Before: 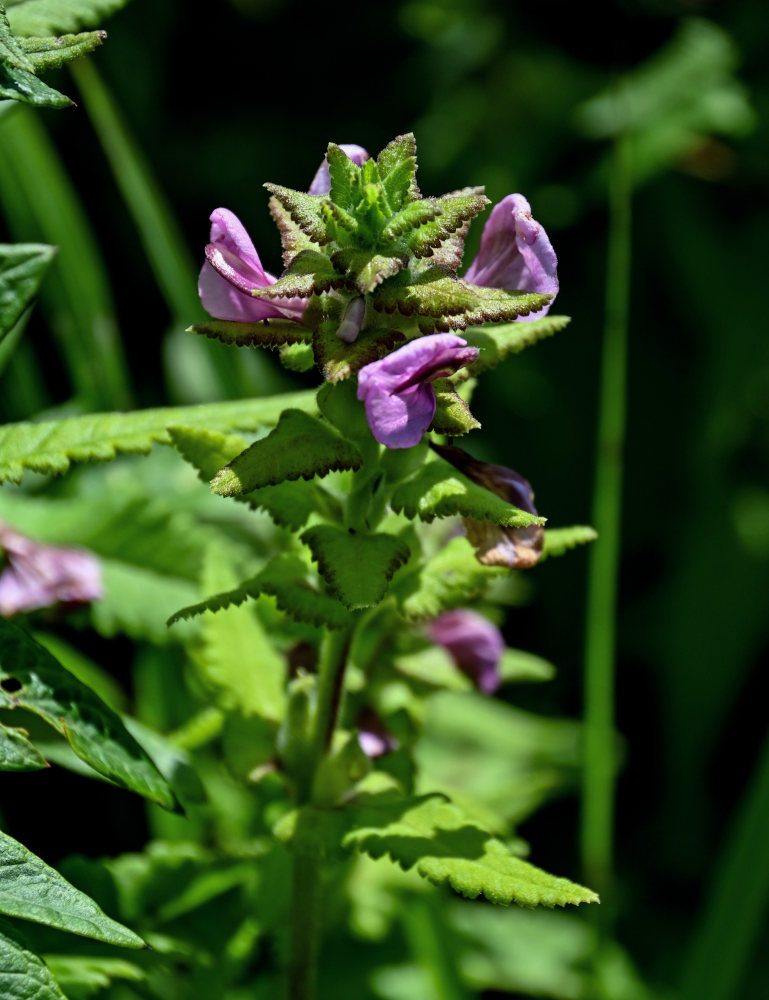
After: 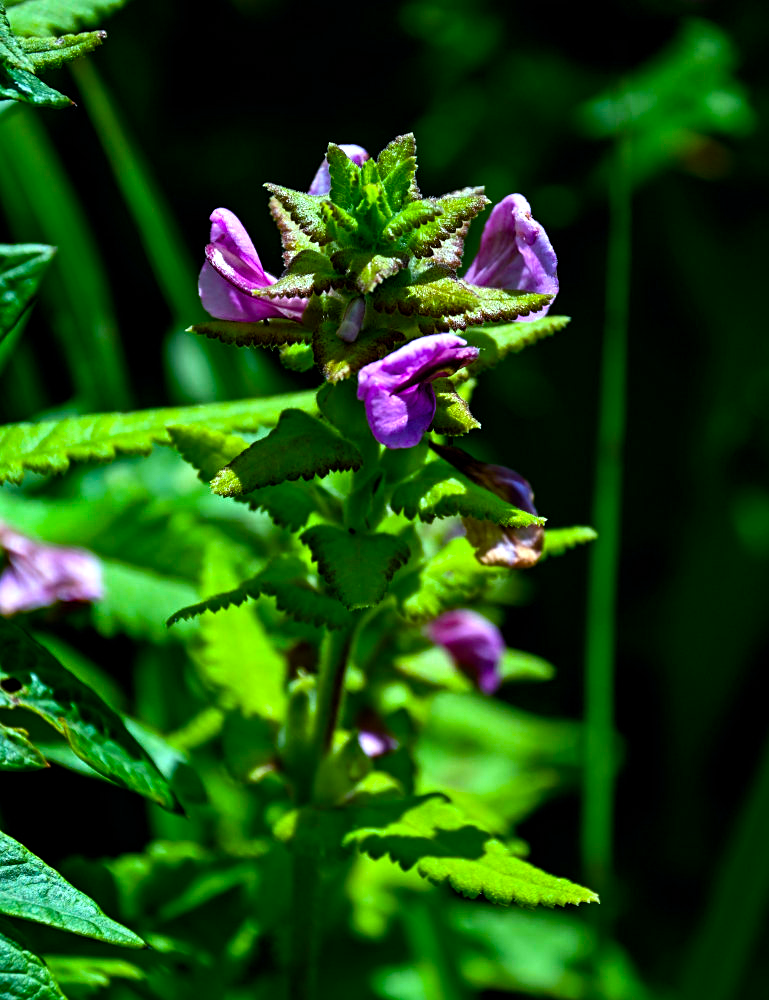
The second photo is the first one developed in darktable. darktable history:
sharpen: amount 0.2
color balance rgb: linear chroma grading › global chroma 9%, perceptual saturation grading › global saturation 36%, perceptual saturation grading › shadows 35%, perceptual brilliance grading › global brilliance 15%, perceptual brilliance grading › shadows -35%, global vibrance 15%
color calibration: x 0.372, y 0.386, temperature 4283.97 K
